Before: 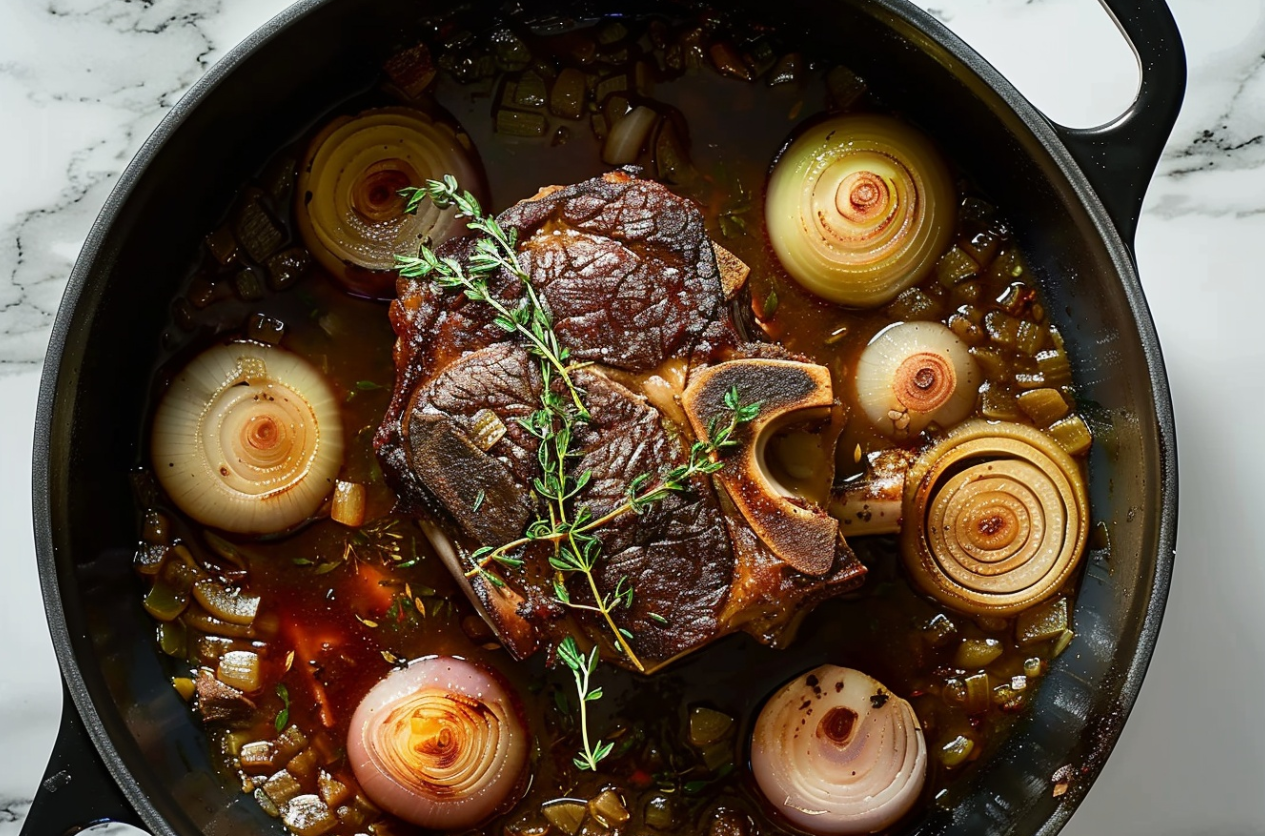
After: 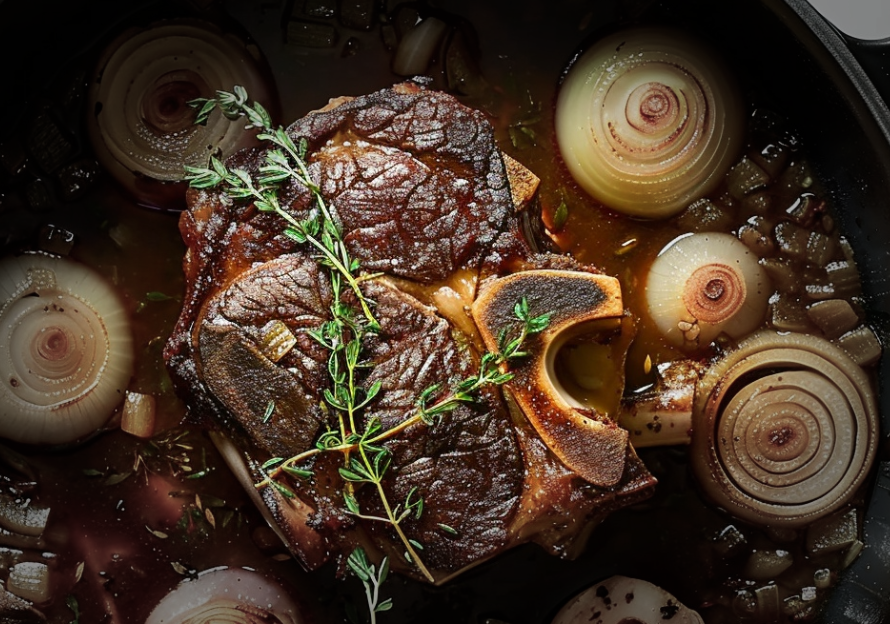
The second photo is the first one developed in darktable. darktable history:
vignetting: fall-off start 47.56%, brightness -0.716, saturation -0.488, automatic ratio true, width/height ratio 1.284
crop and rotate: left 16.685%, top 10.65%, right 12.906%, bottom 14.663%
